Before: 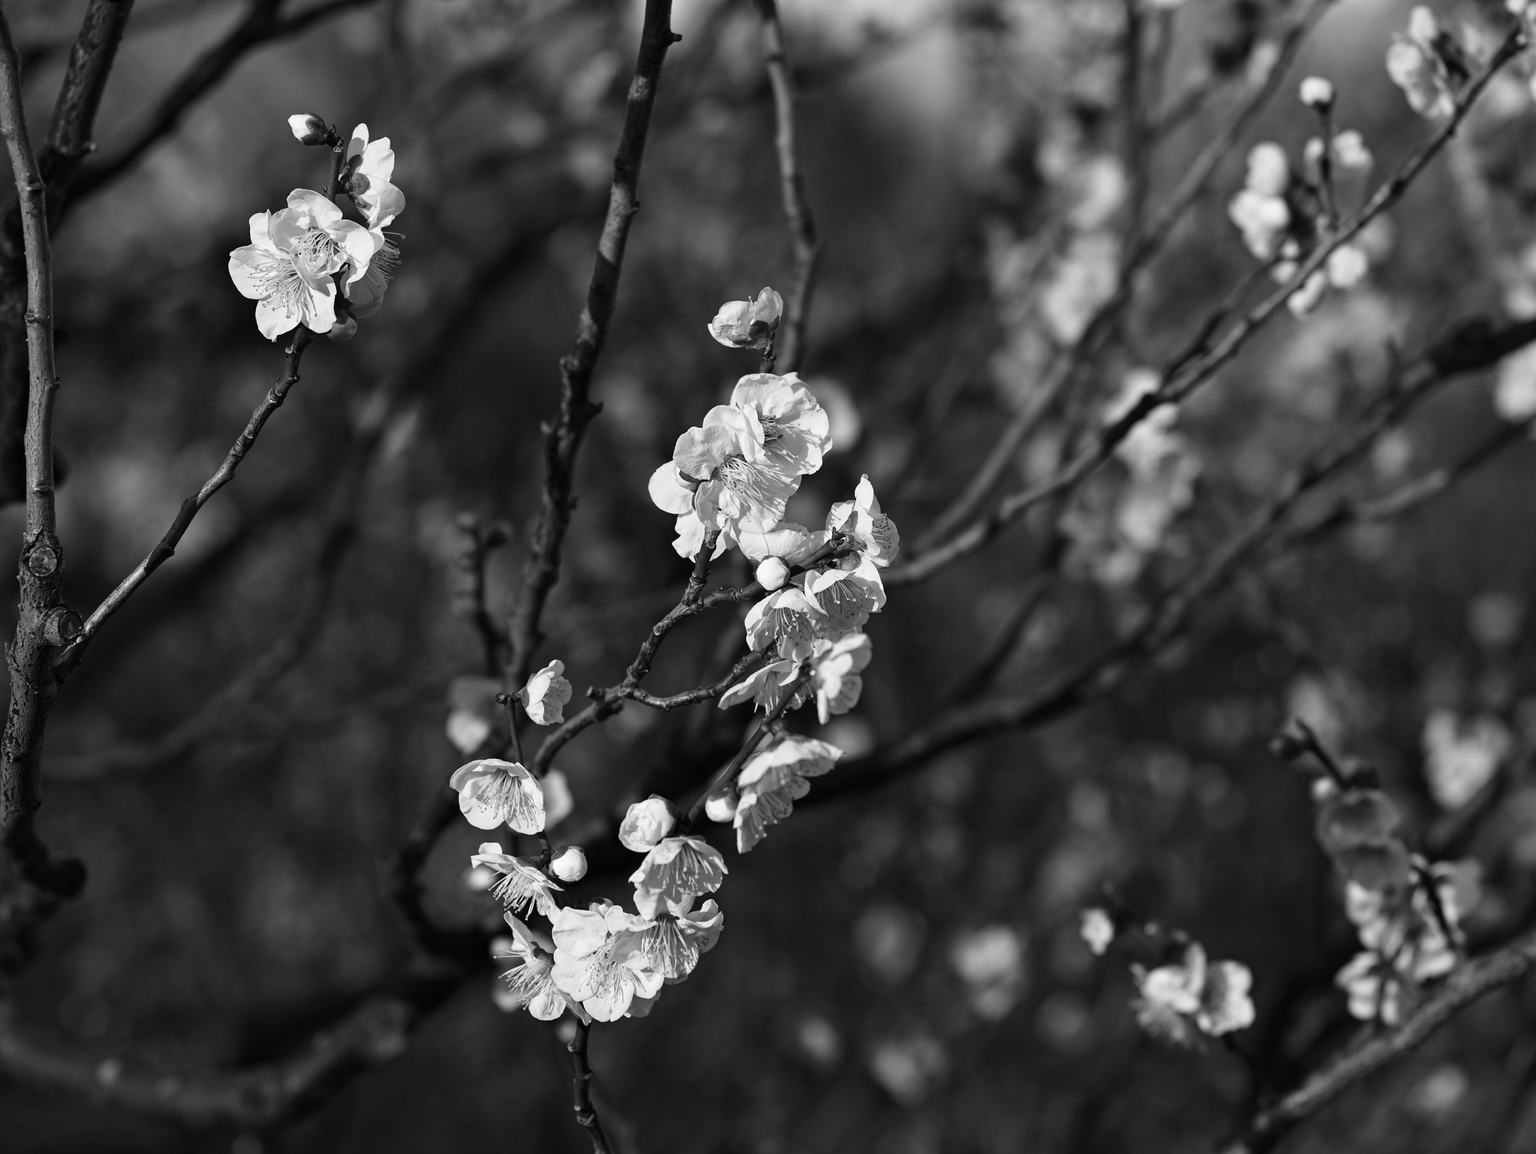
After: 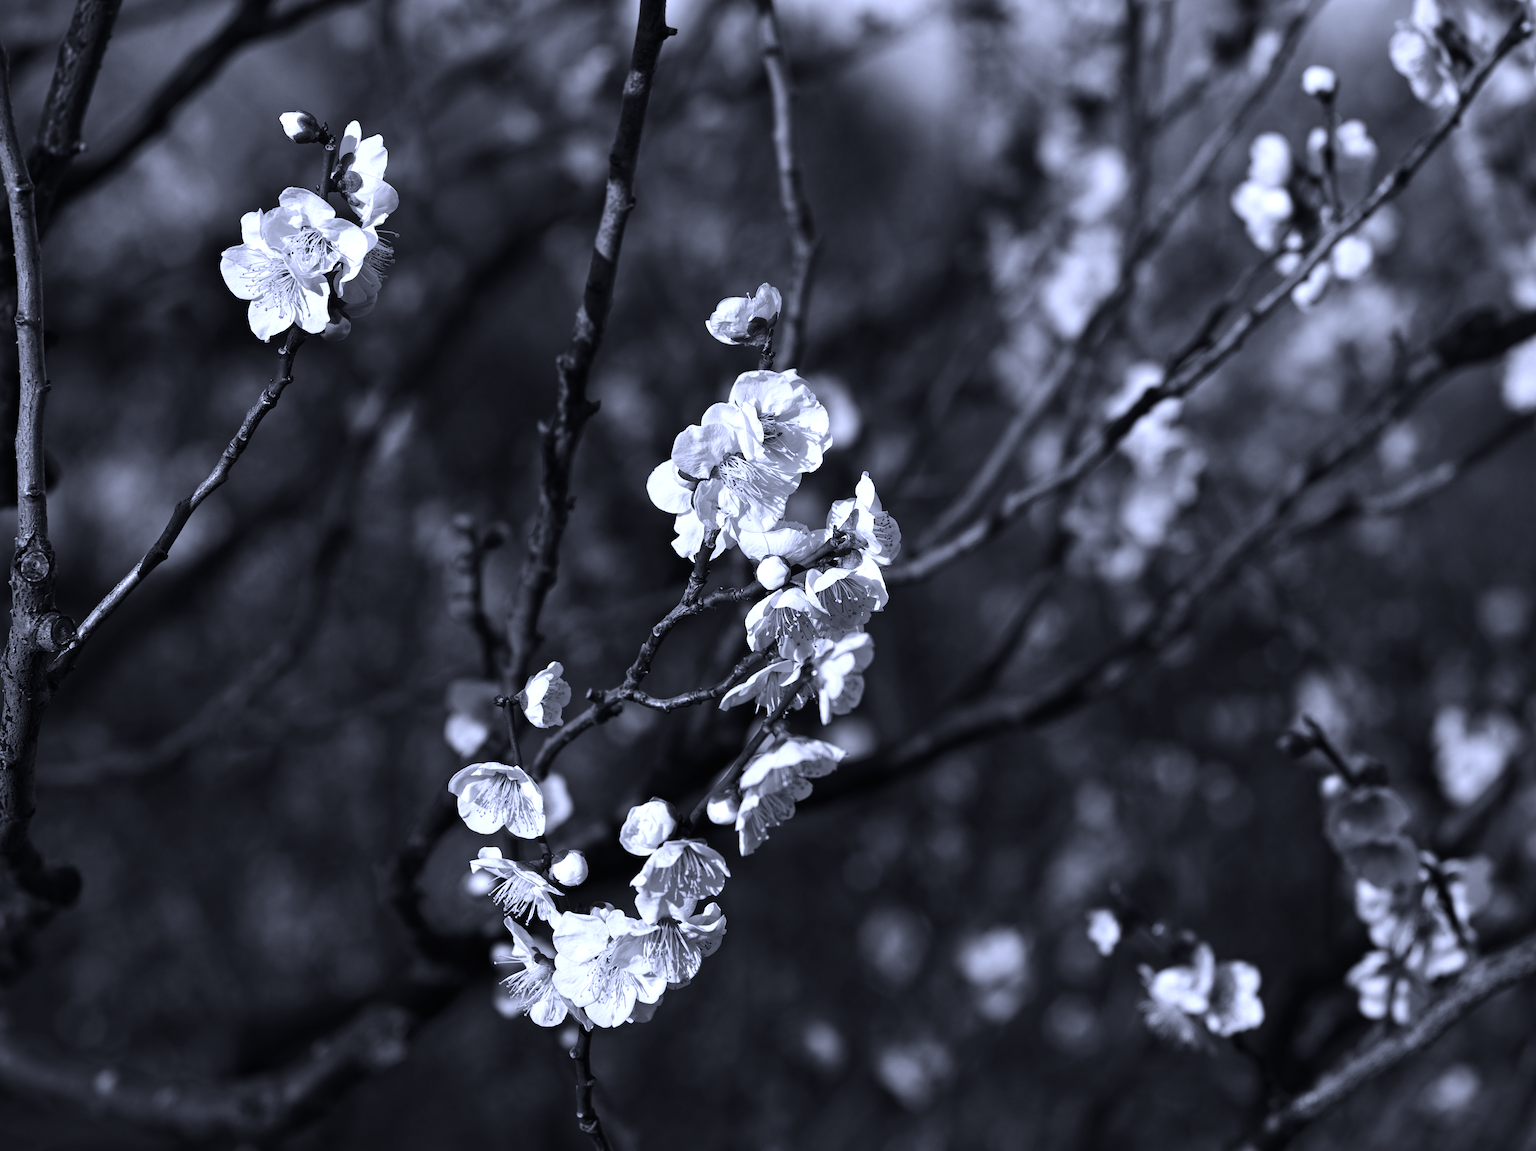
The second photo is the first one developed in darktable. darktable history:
rotate and perspective: rotation -0.45°, automatic cropping original format, crop left 0.008, crop right 0.992, crop top 0.012, crop bottom 0.988
tone equalizer: -8 EV -0.417 EV, -7 EV -0.389 EV, -6 EV -0.333 EV, -5 EV -0.222 EV, -3 EV 0.222 EV, -2 EV 0.333 EV, -1 EV 0.389 EV, +0 EV 0.417 EV, edges refinement/feathering 500, mask exposure compensation -1.57 EV, preserve details no
color calibration: illuminant as shot in camera, x 0.379, y 0.396, temperature 4138.76 K
